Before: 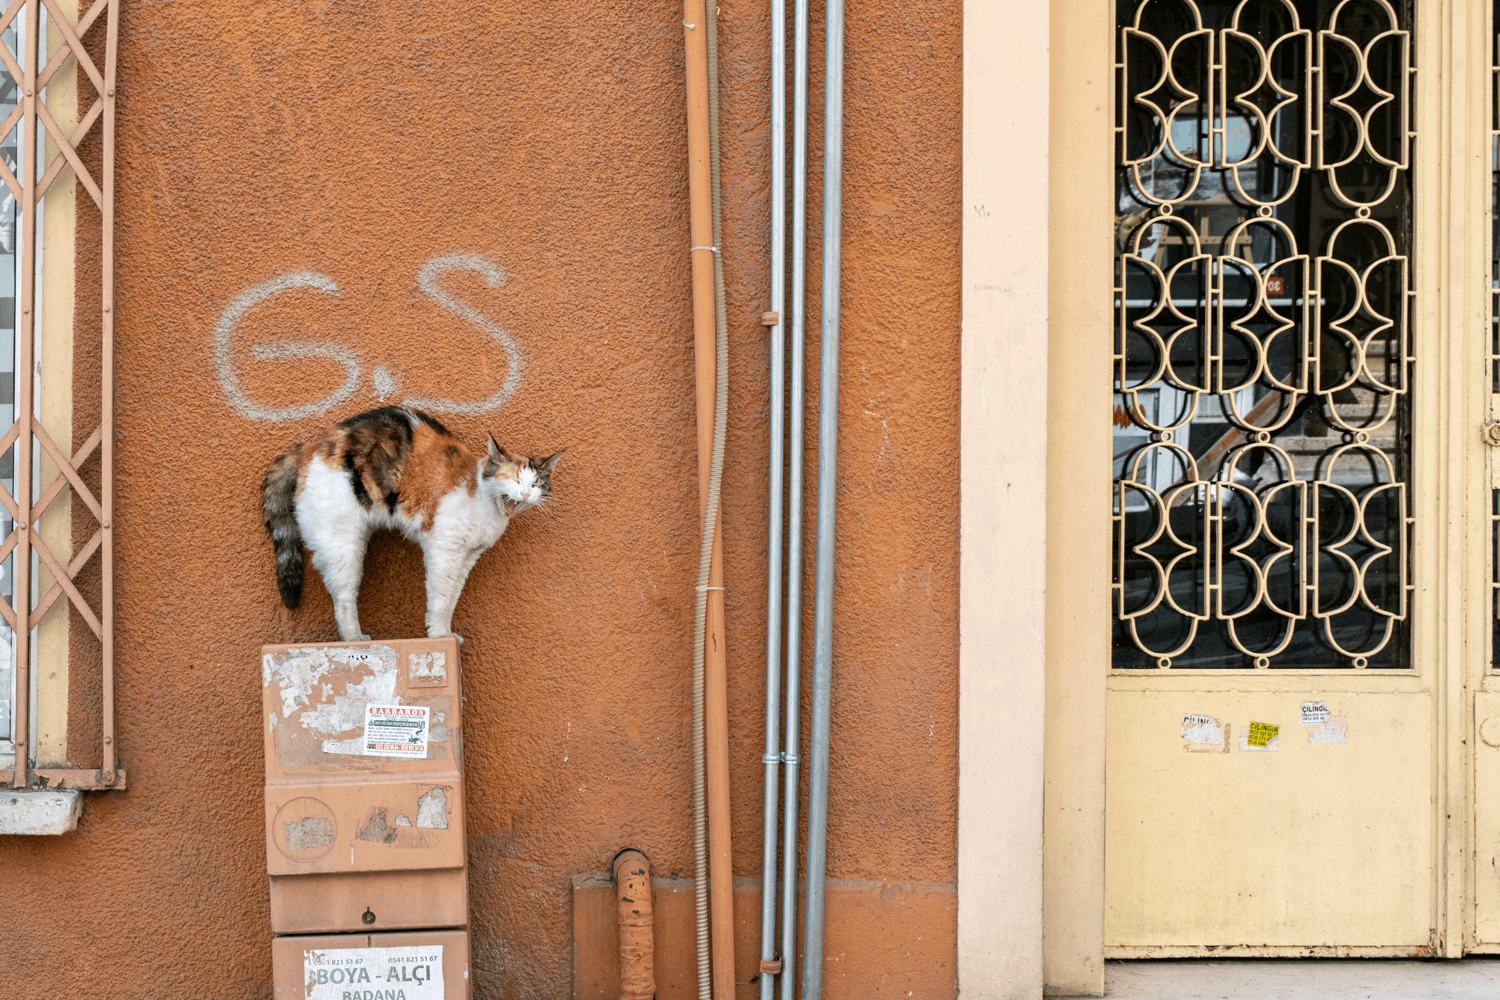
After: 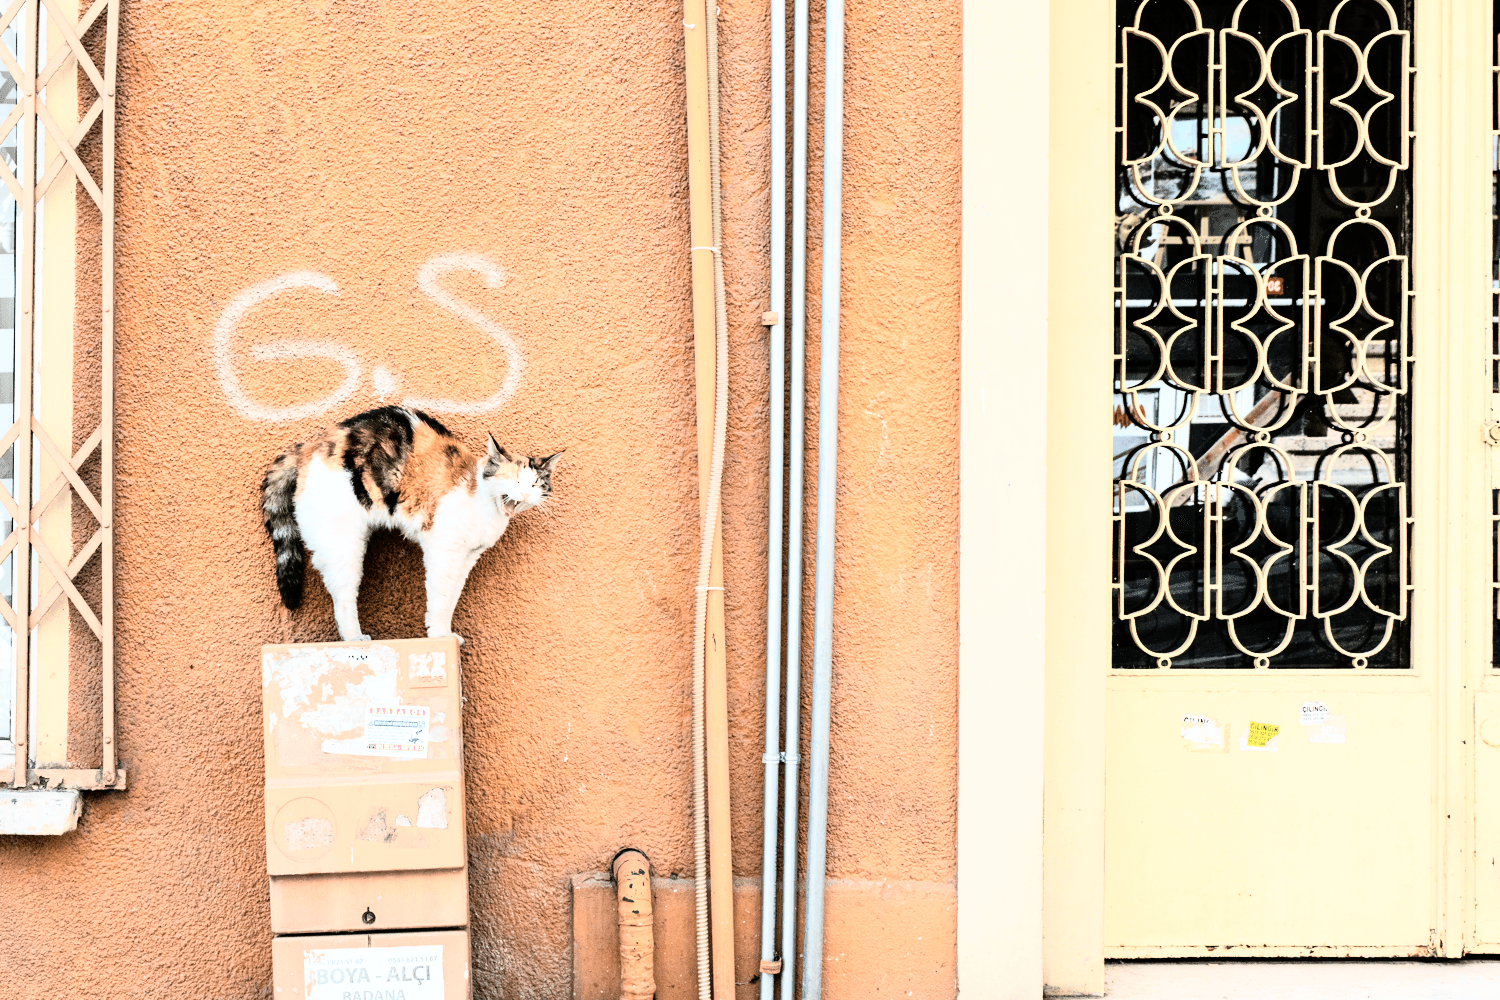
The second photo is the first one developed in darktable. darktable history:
contrast brightness saturation: contrast 0.06, brightness -0.01, saturation -0.23
exposure: exposure 0.127 EV, compensate highlight preservation false
tone equalizer: -8 EV -1.84 EV, -7 EV -1.16 EV, -6 EV -1.62 EV, smoothing diameter 25%, edges refinement/feathering 10, preserve details guided filter
rgb curve: curves: ch0 [(0, 0) (0.21, 0.15) (0.24, 0.21) (0.5, 0.75) (0.75, 0.96) (0.89, 0.99) (1, 1)]; ch1 [(0, 0.02) (0.21, 0.13) (0.25, 0.2) (0.5, 0.67) (0.75, 0.9) (0.89, 0.97) (1, 1)]; ch2 [(0, 0.02) (0.21, 0.13) (0.25, 0.2) (0.5, 0.67) (0.75, 0.9) (0.89, 0.97) (1, 1)], compensate middle gray true
